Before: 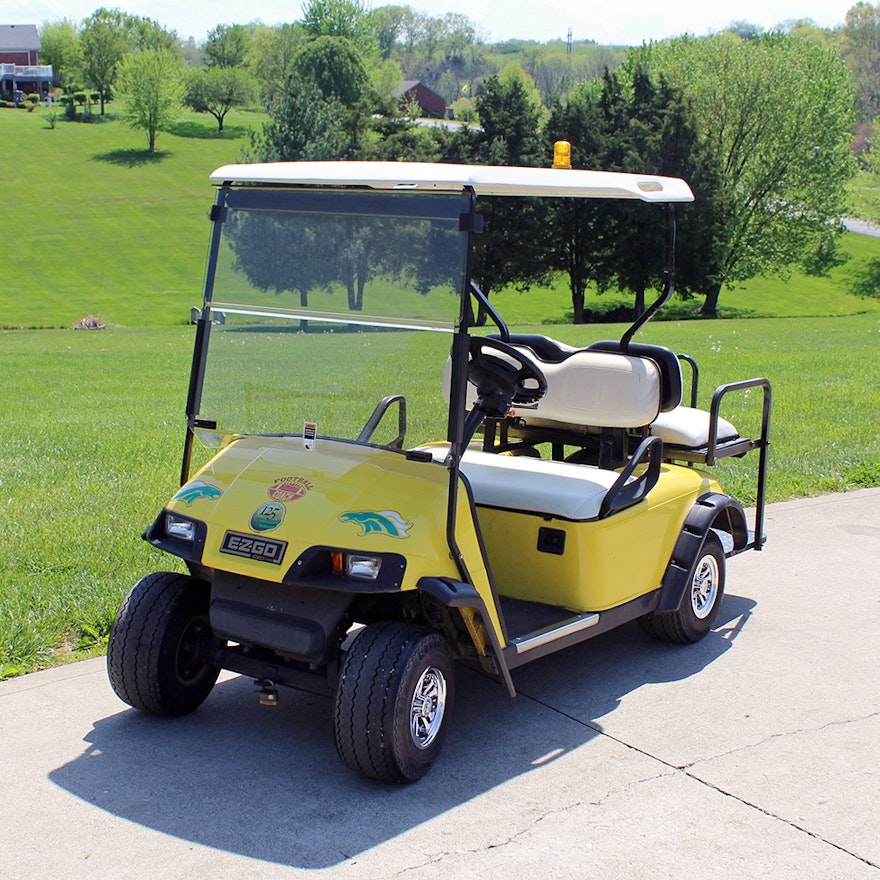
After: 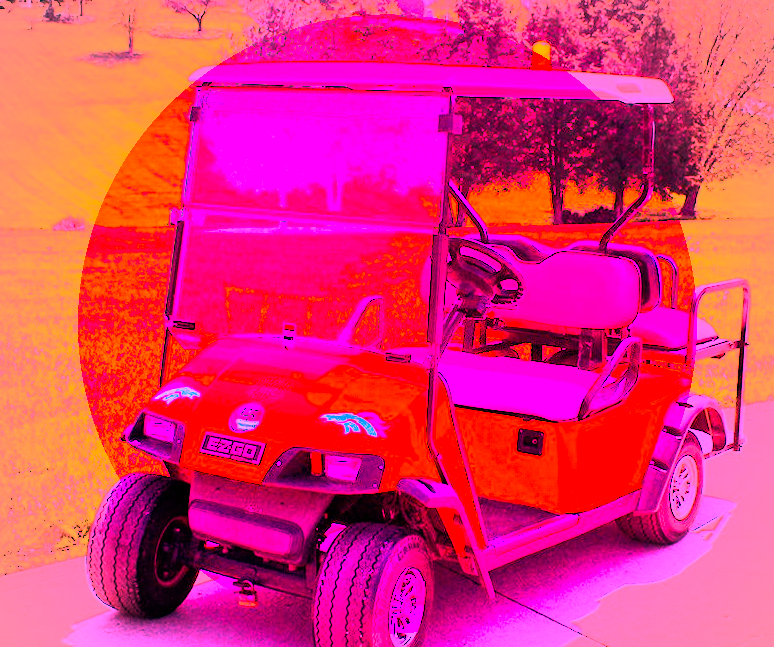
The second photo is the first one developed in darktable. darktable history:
base curve: curves: ch0 [(0, 0) (0.005, 0.002) (0.193, 0.295) (0.399, 0.664) (0.75, 0.928) (1, 1)]
exposure: exposure 0.64 EV, compensate highlight preservation false
white balance: red 4.26, blue 1.802
color balance rgb: perceptual saturation grading › global saturation 30%, global vibrance 20%
vignetting: unbound false
crop and rotate: left 2.425%, top 11.305%, right 9.6%, bottom 15.08%
